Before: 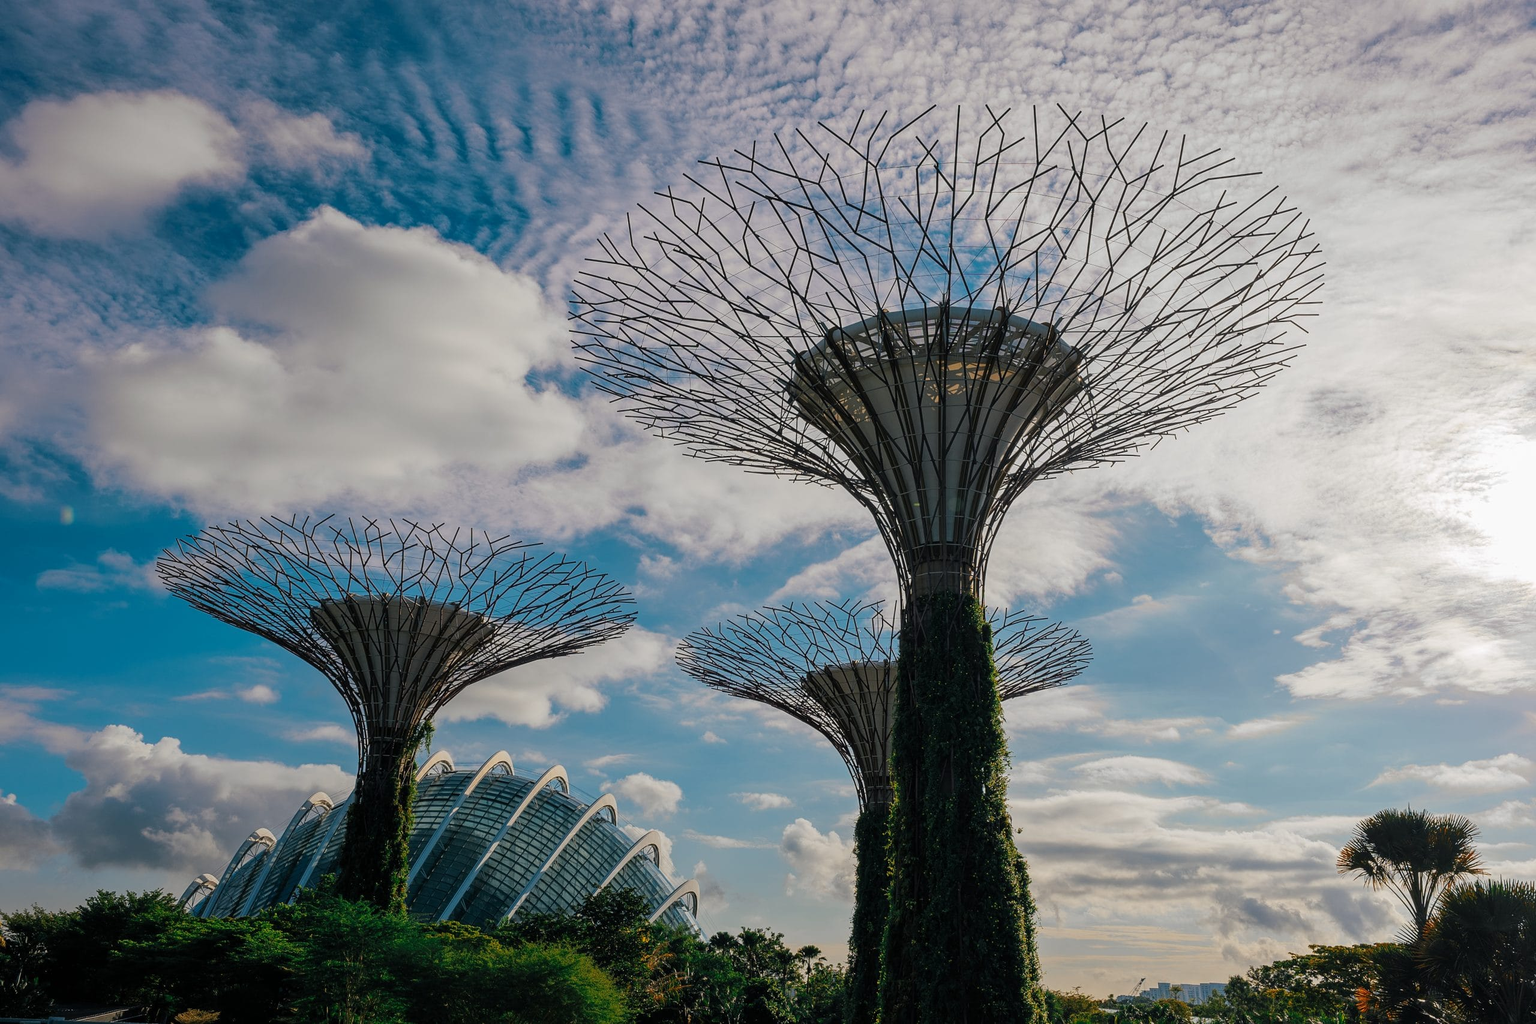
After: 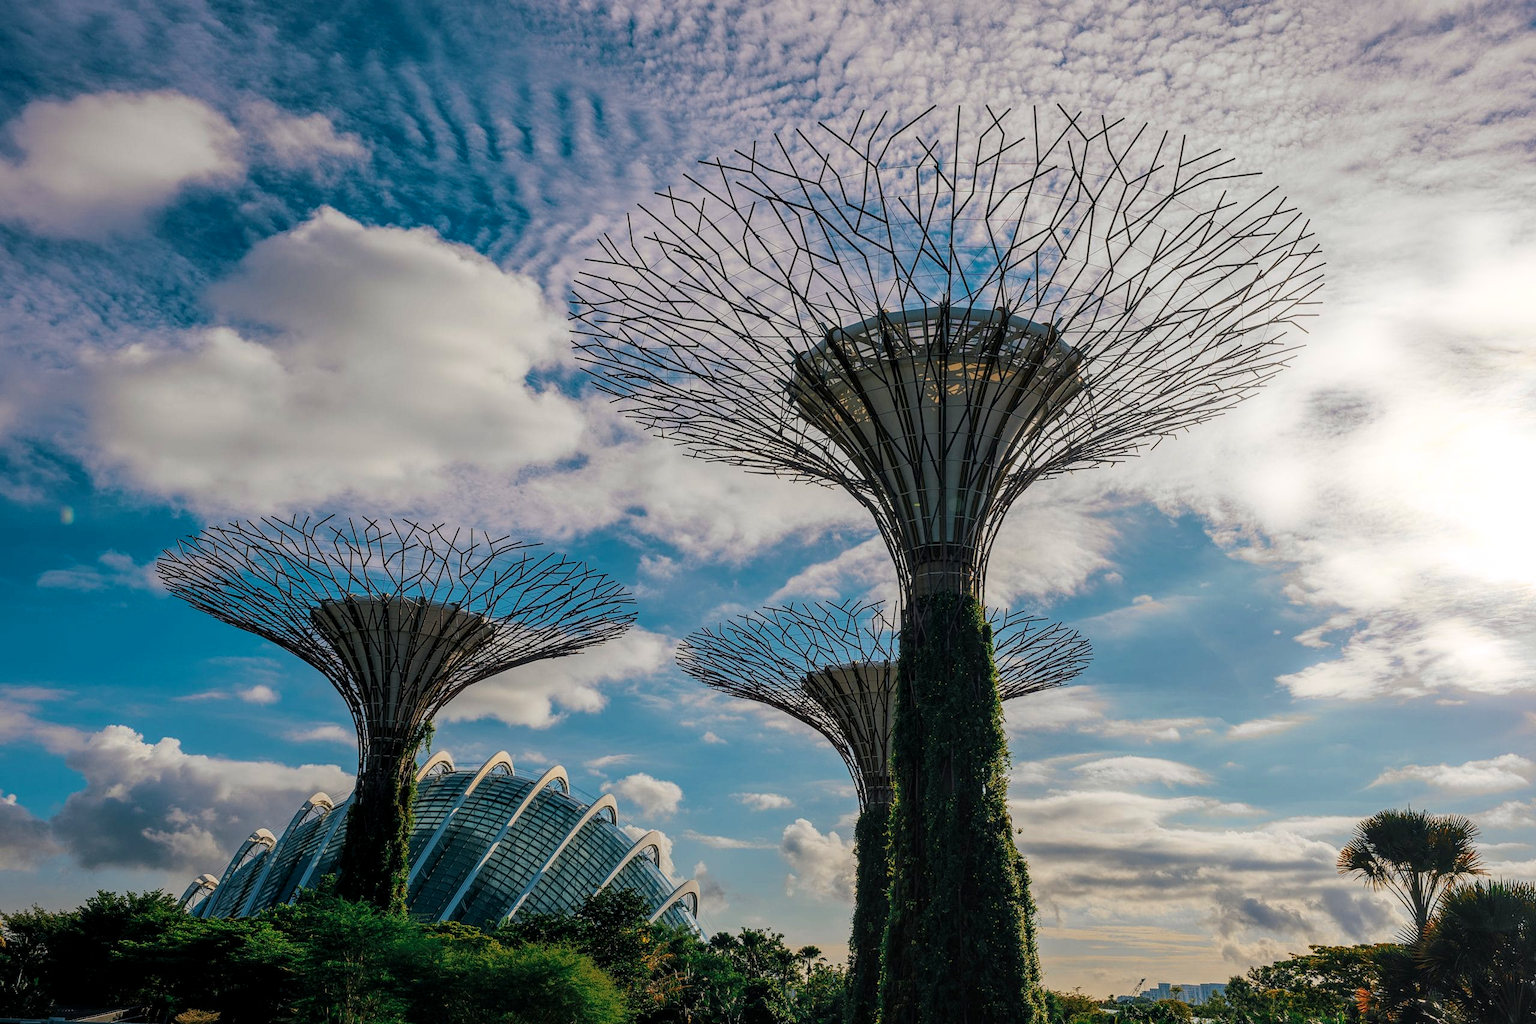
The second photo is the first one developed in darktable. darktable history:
local contrast: on, module defaults
bloom: size 5%, threshold 95%, strength 15%
velvia: on, module defaults
